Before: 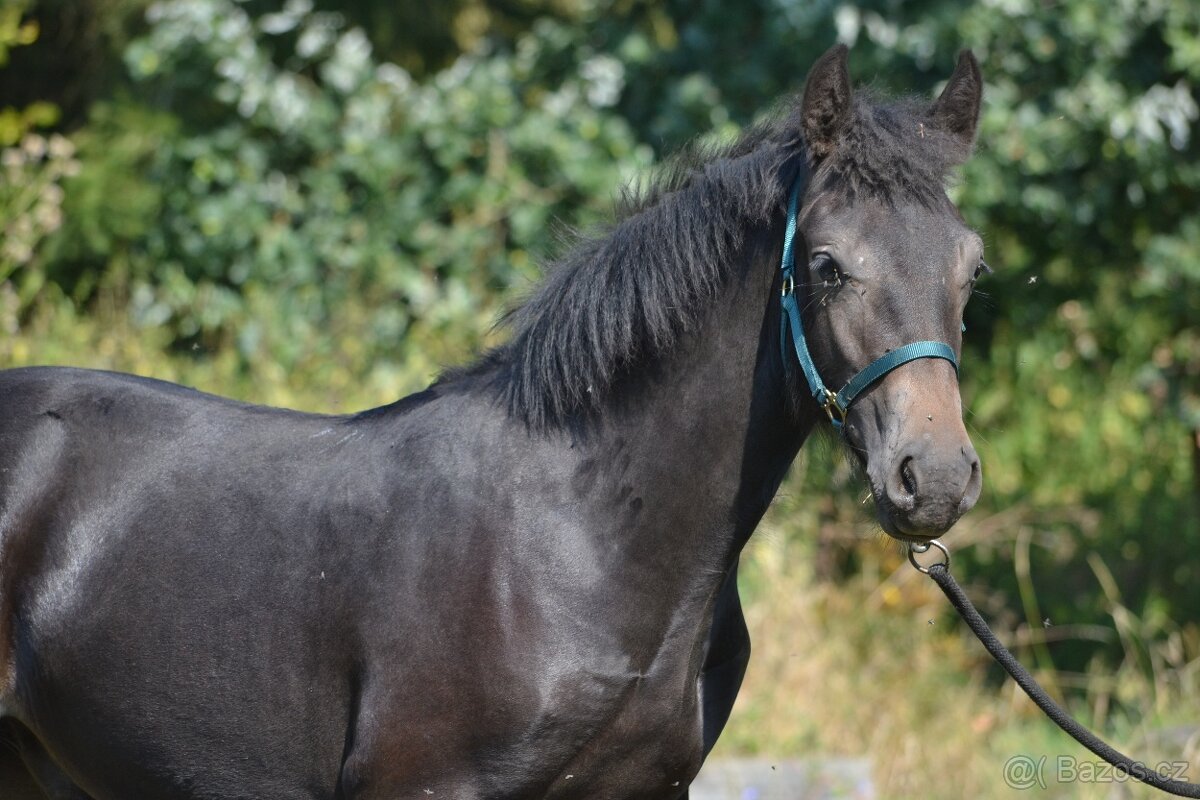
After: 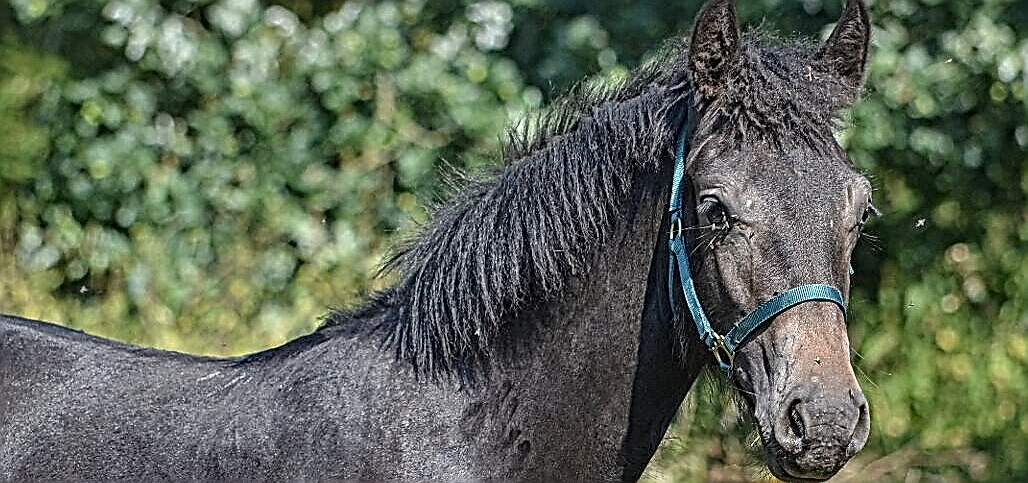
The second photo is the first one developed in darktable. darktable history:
local contrast: mode bilateral grid, contrast 20, coarseness 3, detail 300%, midtone range 0.2
crop and rotate: left 9.345%, top 7.22%, right 4.982%, bottom 32.331%
sharpen: radius 1.4, amount 1.25, threshold 0.7
